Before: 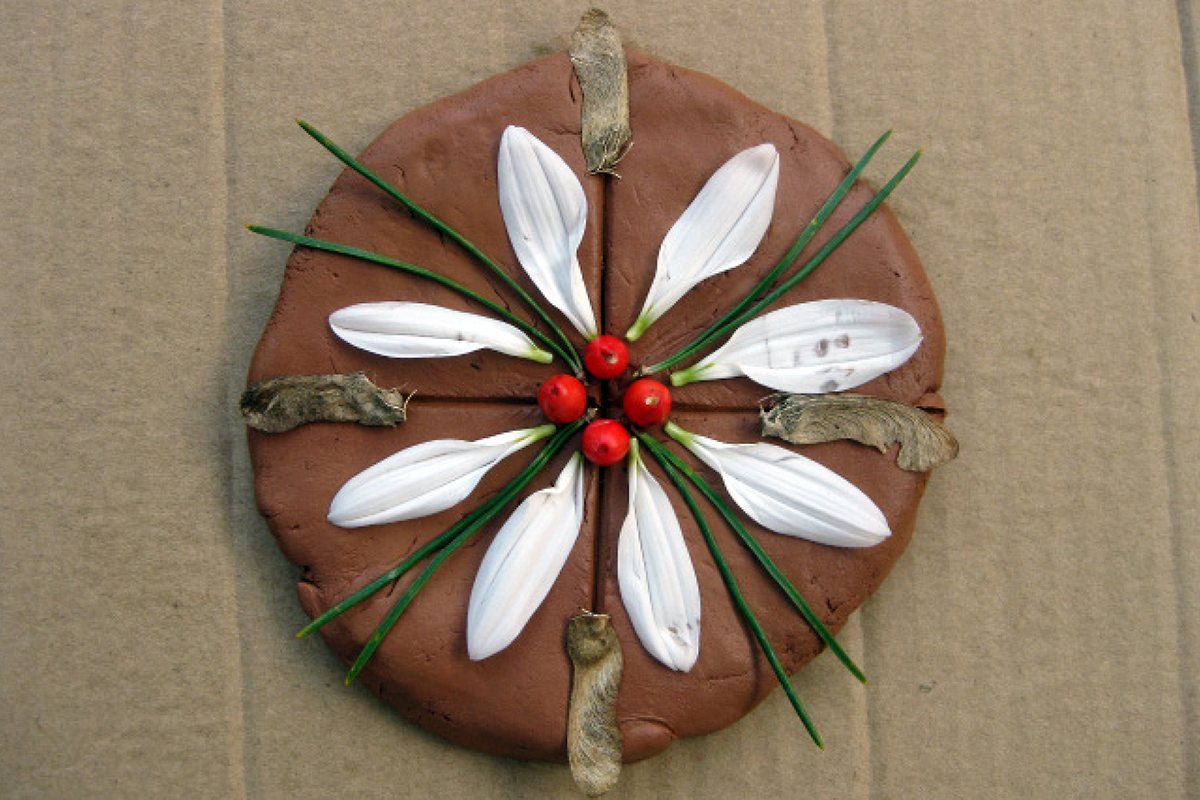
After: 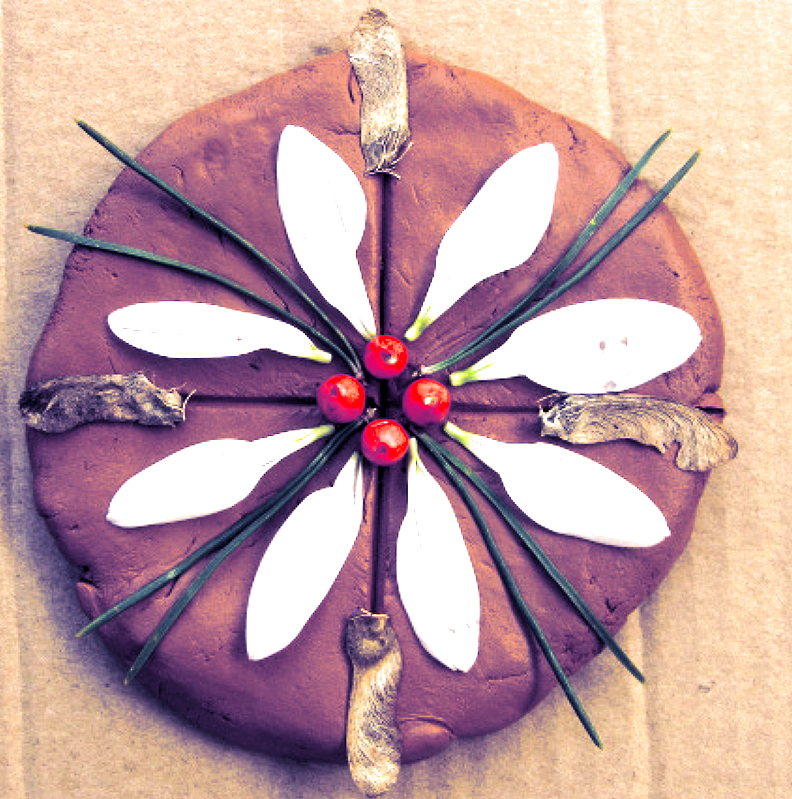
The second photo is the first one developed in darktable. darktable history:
crop and rotate: left 18.442%, right 15.508%
split-toning: shadows › hue 242.67°, shadows › saturation 0.733, highlights › hue 45.33°, highlights › saturation 0.667, balance -53.304, compress 21.15%
exposure: black level correction 0.001, exposure 0.5 EV, compensate exposure bias true, compensate highlight preservation false
white balance: red 0.983, blue 1.036
levels: levels [0, 0.394, 0.787]
rgb levels: mode RGB, independent channels, levels [[0, 0.474, 1], [0, 0.5, 1], [0, 0.5, 1]]
